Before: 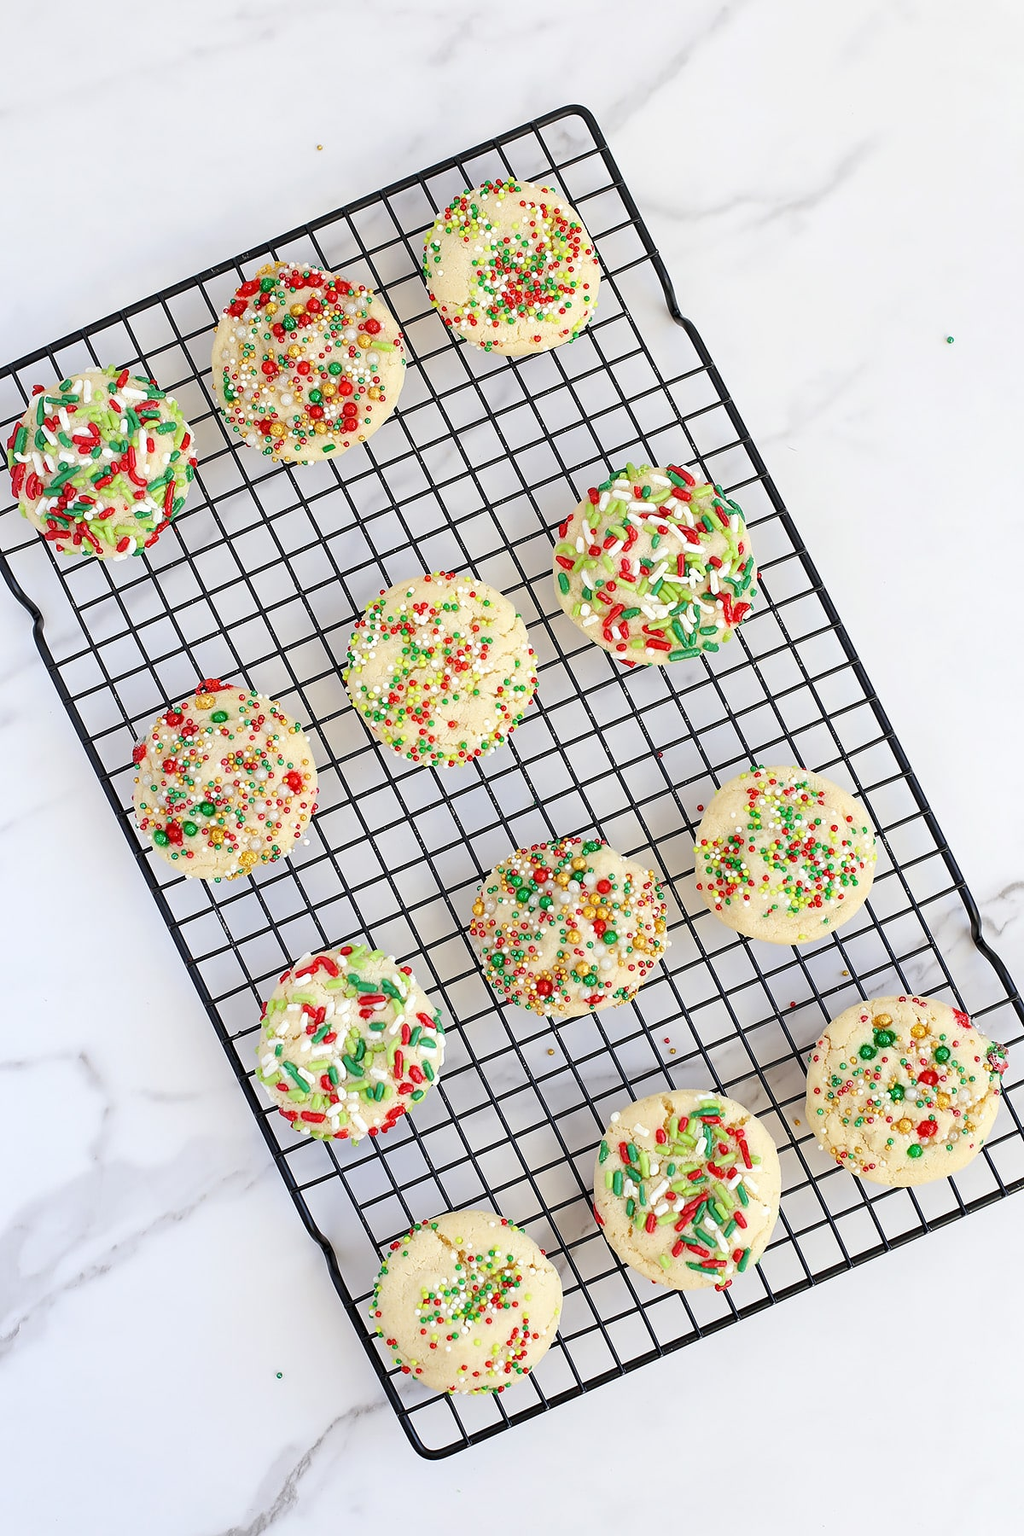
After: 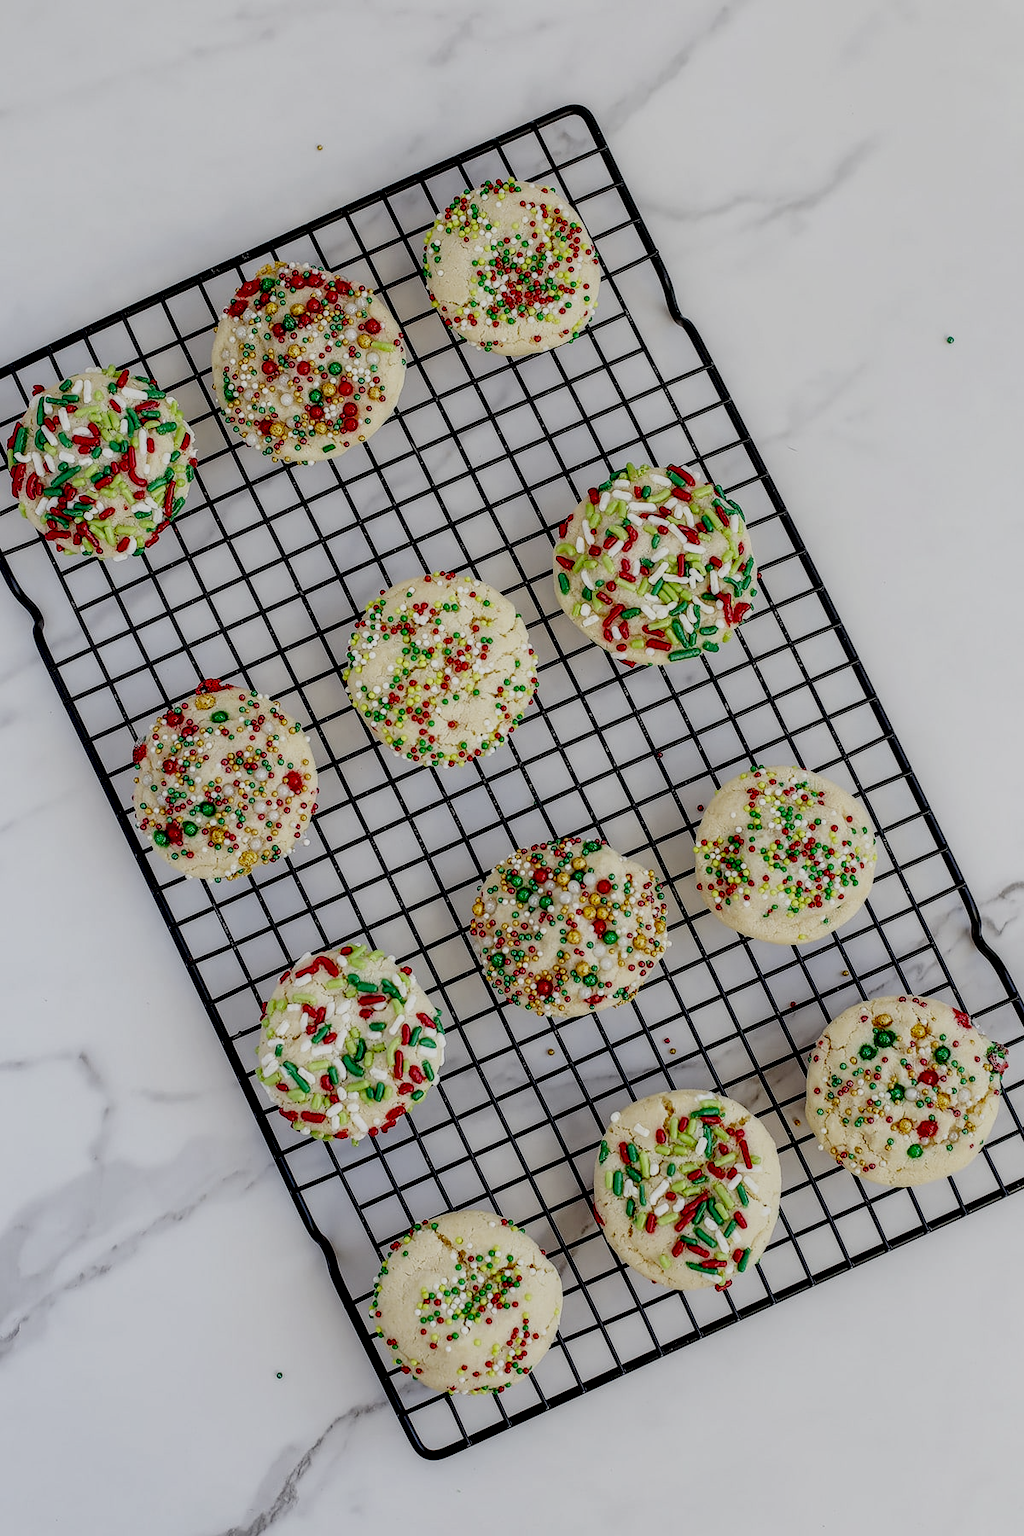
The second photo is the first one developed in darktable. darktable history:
local contrast: highlights 20%, shadows 70%, detail 170%
filmic rgb: middle gray luminance 29%, black relative exposure -10.3 EV, white relative exposure 5.5 EV, threshold 6 EV, target black luminance 0%, hardness 3.95, latitude 2.04%, contrast 1.132, highlights saturation mix 5%, shadows ↔ highlights balance 15.11%, add noise in highlights 0, preserve chrominance no, color science v3 (2019), use custom middle-gray values true, iterations of high-quality reconstruction 0, contrast in highlights soft, enable highlight reconstruction true
